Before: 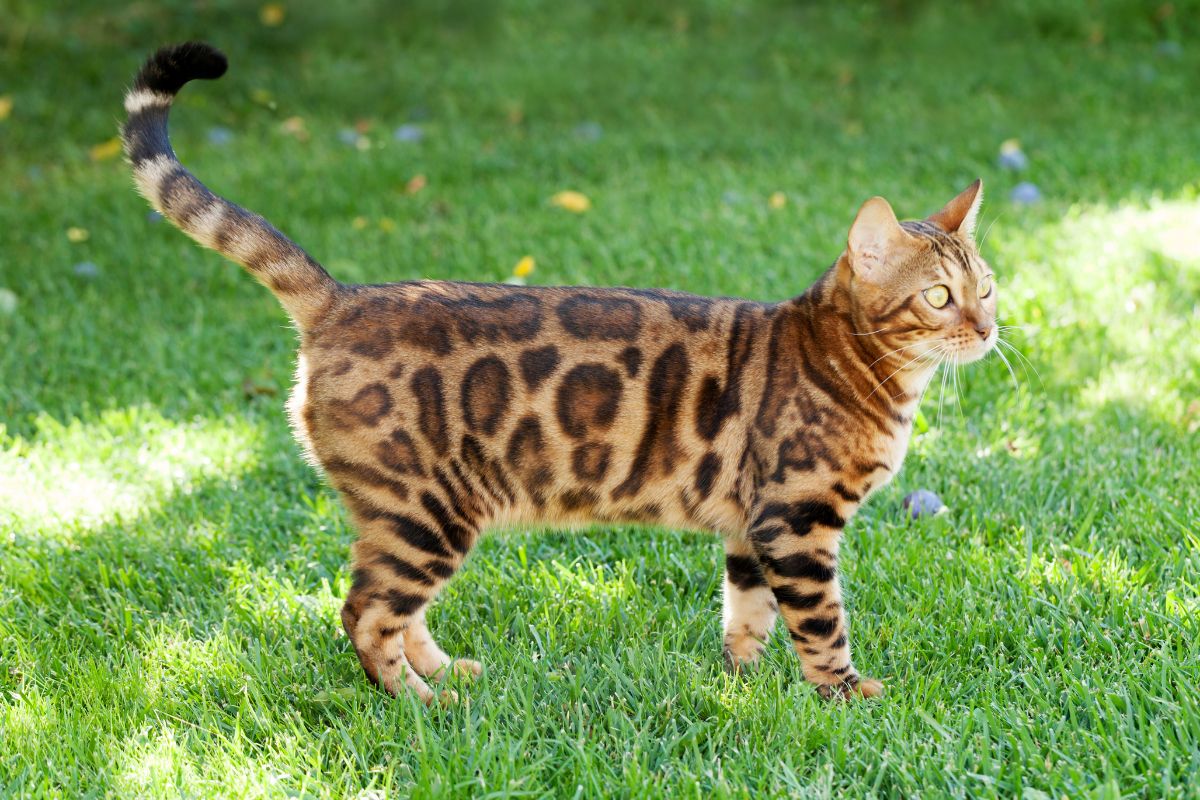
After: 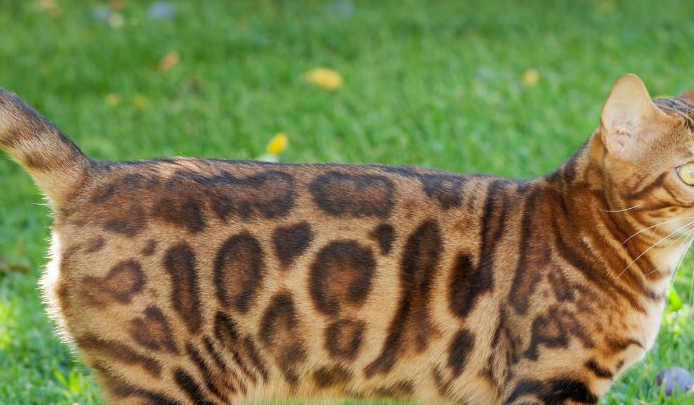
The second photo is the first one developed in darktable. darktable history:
crop: left 20.639%, top 15.402%, right 21.475%, bottom 33.957%
shadows and highlights: on, module defaults
color correction: highlights b* 0.031, saturation 0.99
